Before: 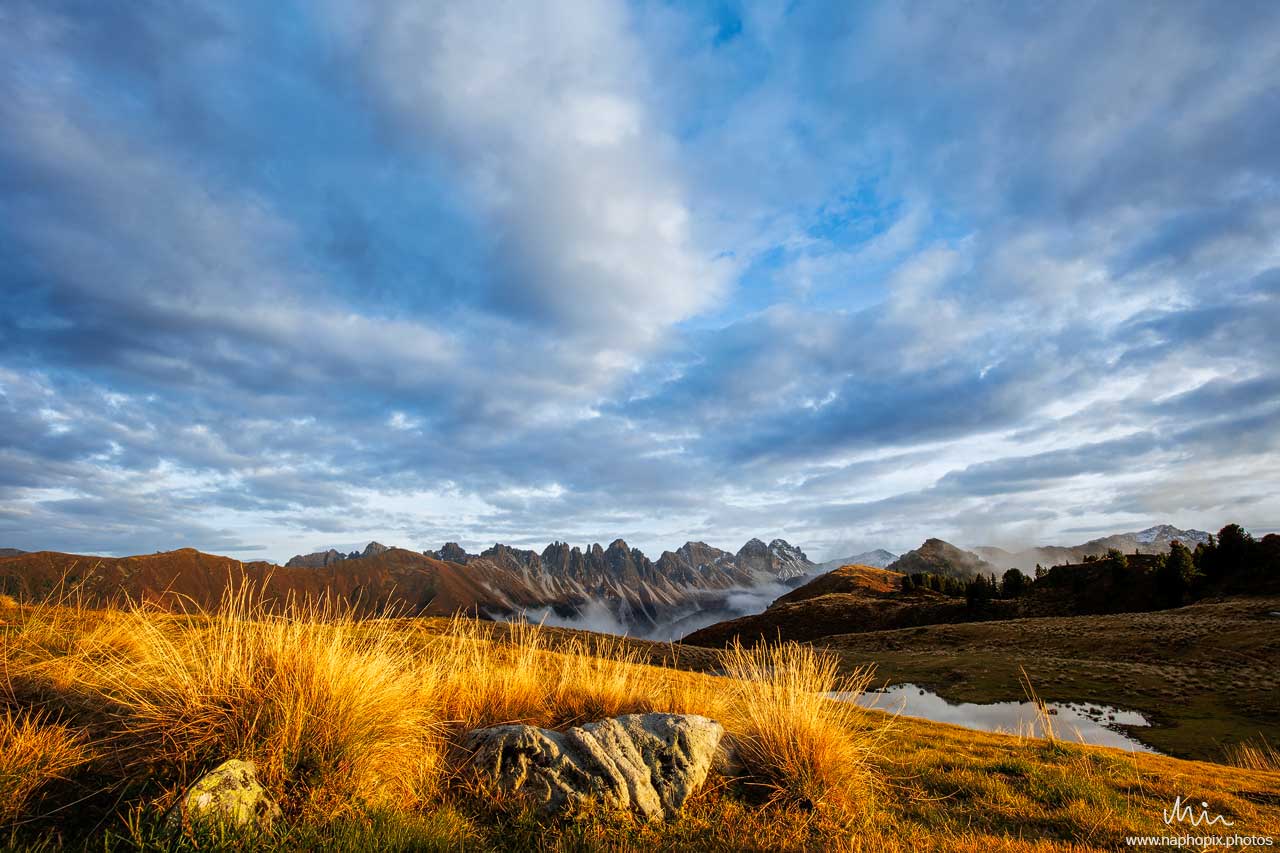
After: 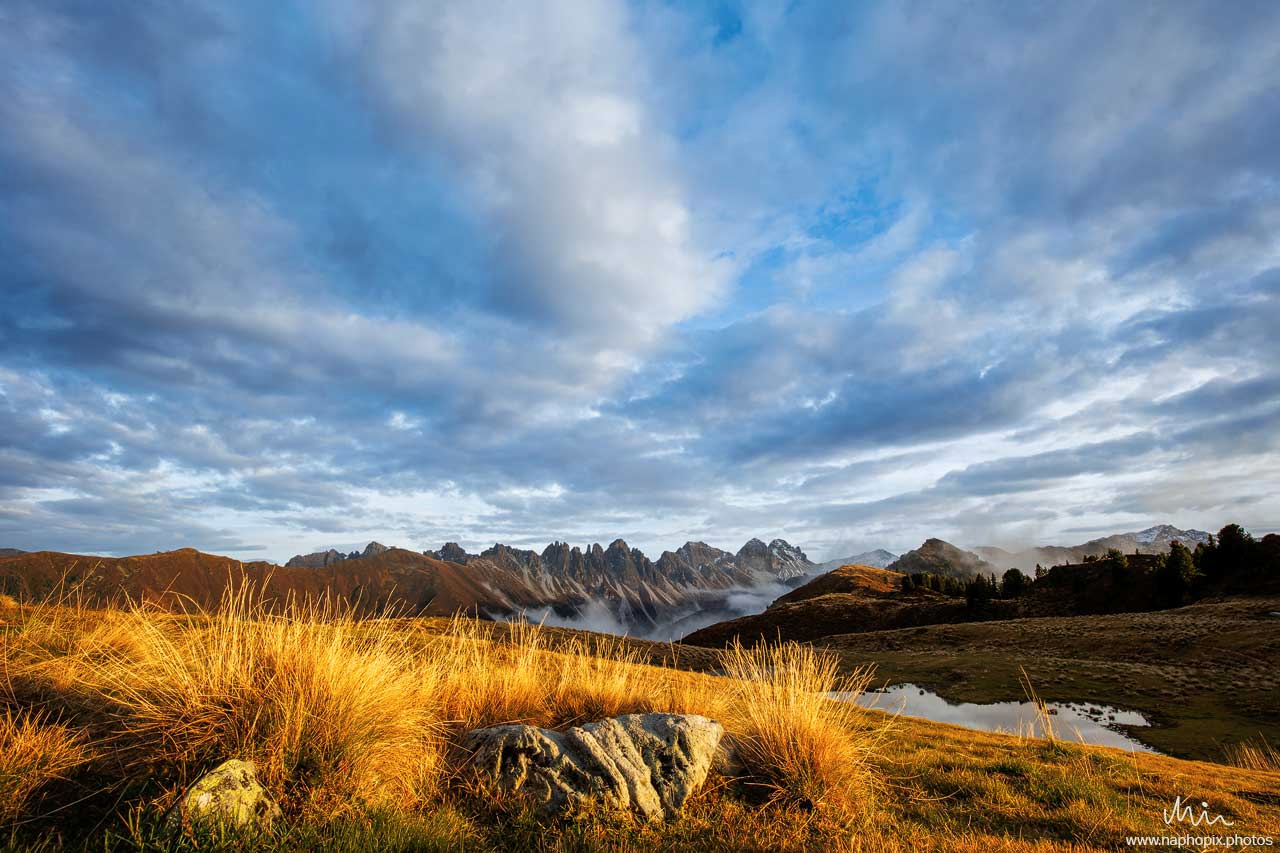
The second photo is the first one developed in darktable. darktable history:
contrast brightness saturation: contrast 0.01, saturation -0.05
bloom: size 13.65%, threshold 98.39%, strength 4.82%
